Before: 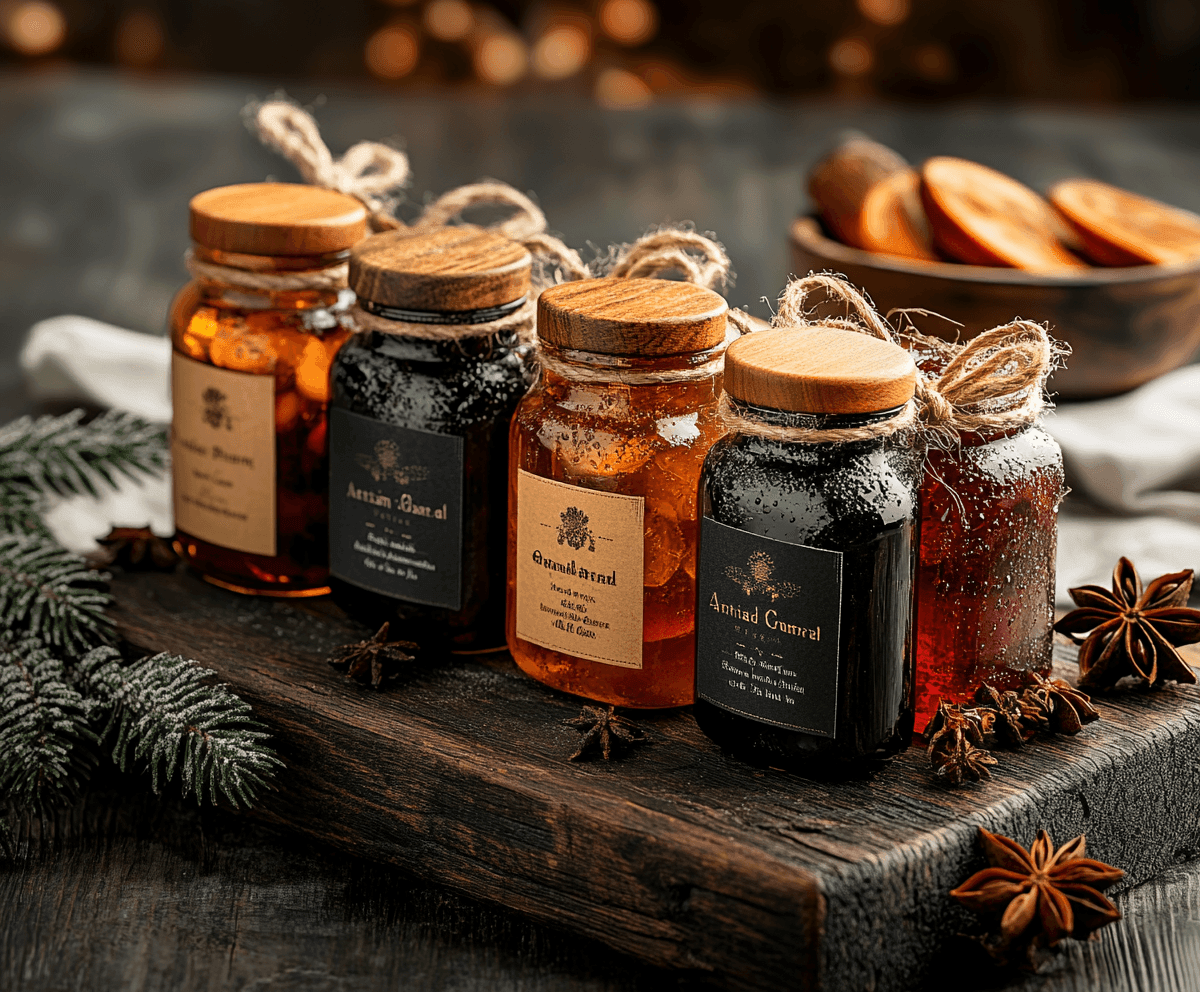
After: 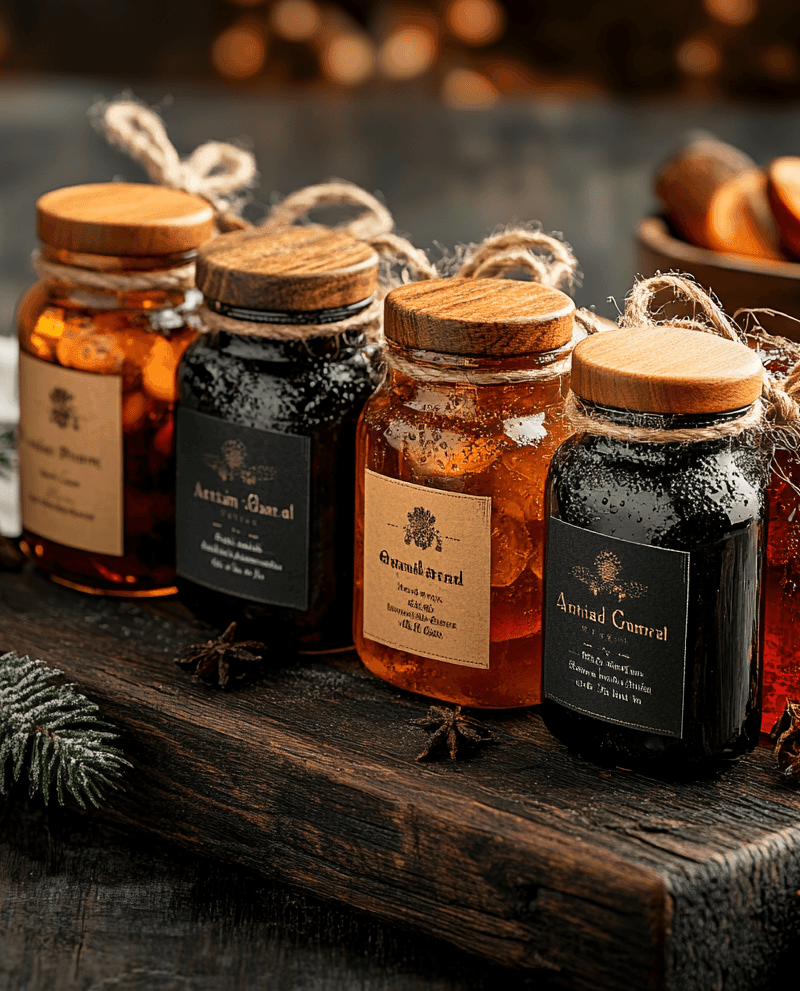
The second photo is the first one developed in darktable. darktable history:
crop and rotate: left 12.82%, right 20.468%
